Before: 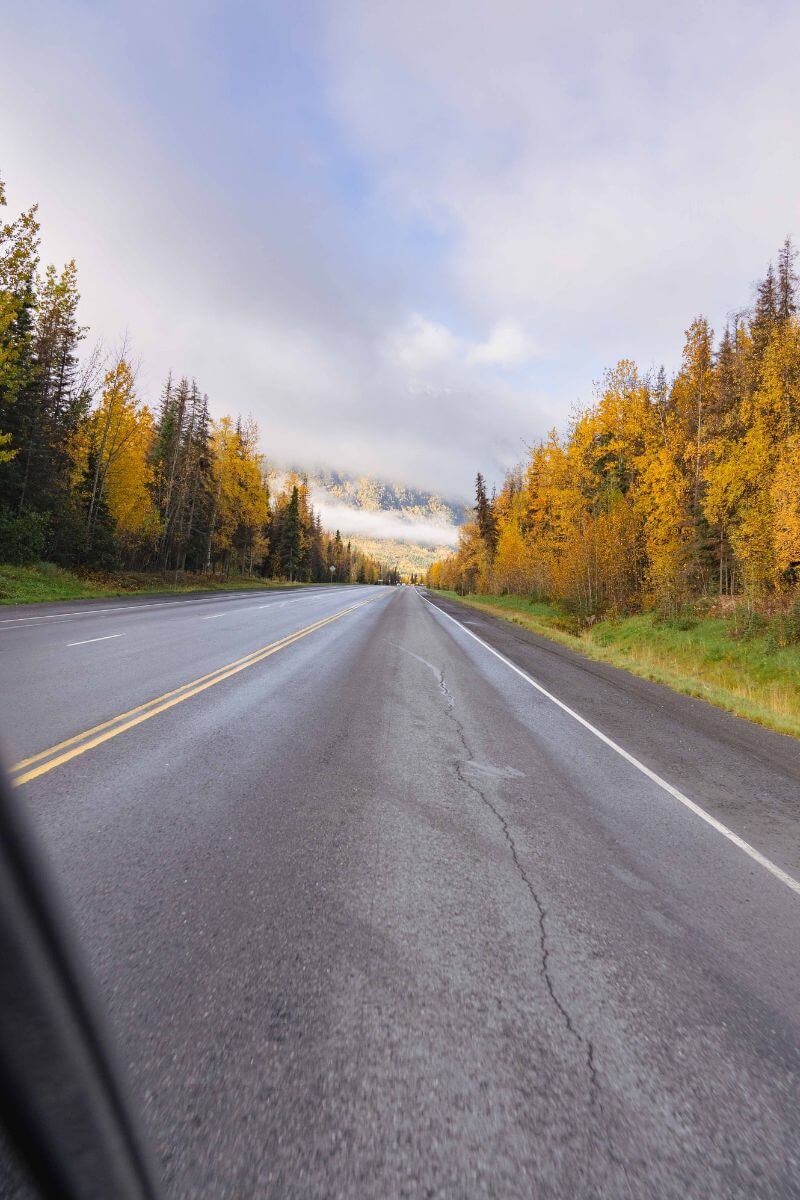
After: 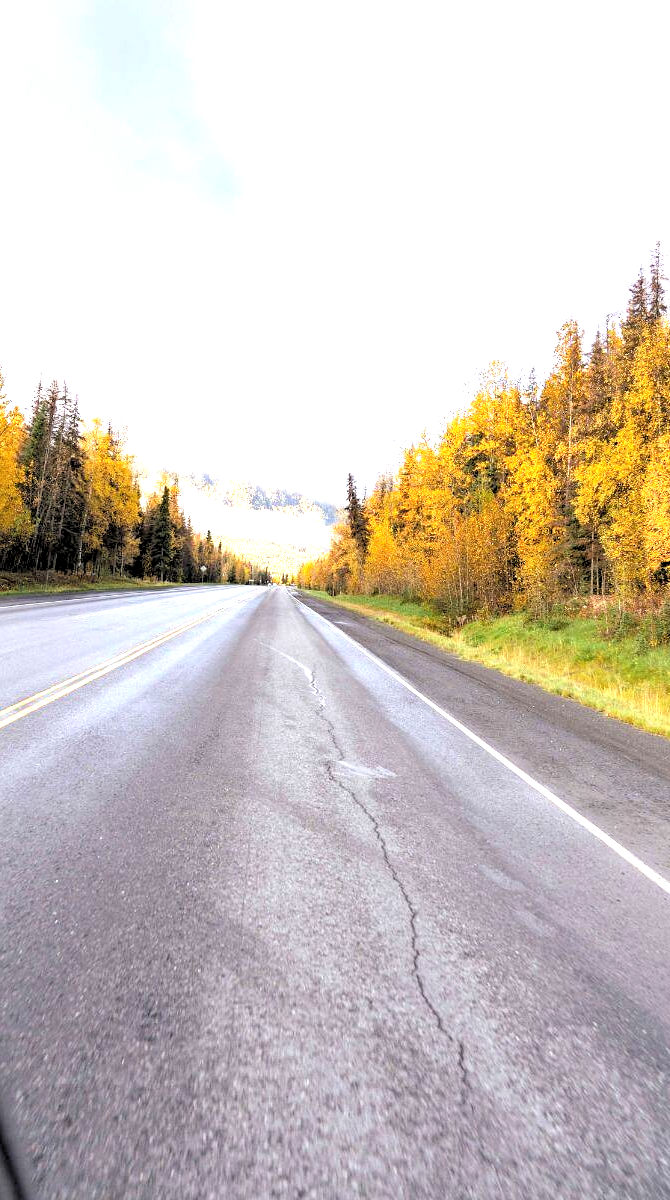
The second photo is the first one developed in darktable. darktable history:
crop: left 16.145%
rgb levels: levels [[0.034, 0.472, 0.904], [0, 0.5, 1], [0, 0.5, 1]]
exposure: black level correction 0, exposure 1.1 EV, compensate exposure bias true, compensate highlight preservation false
